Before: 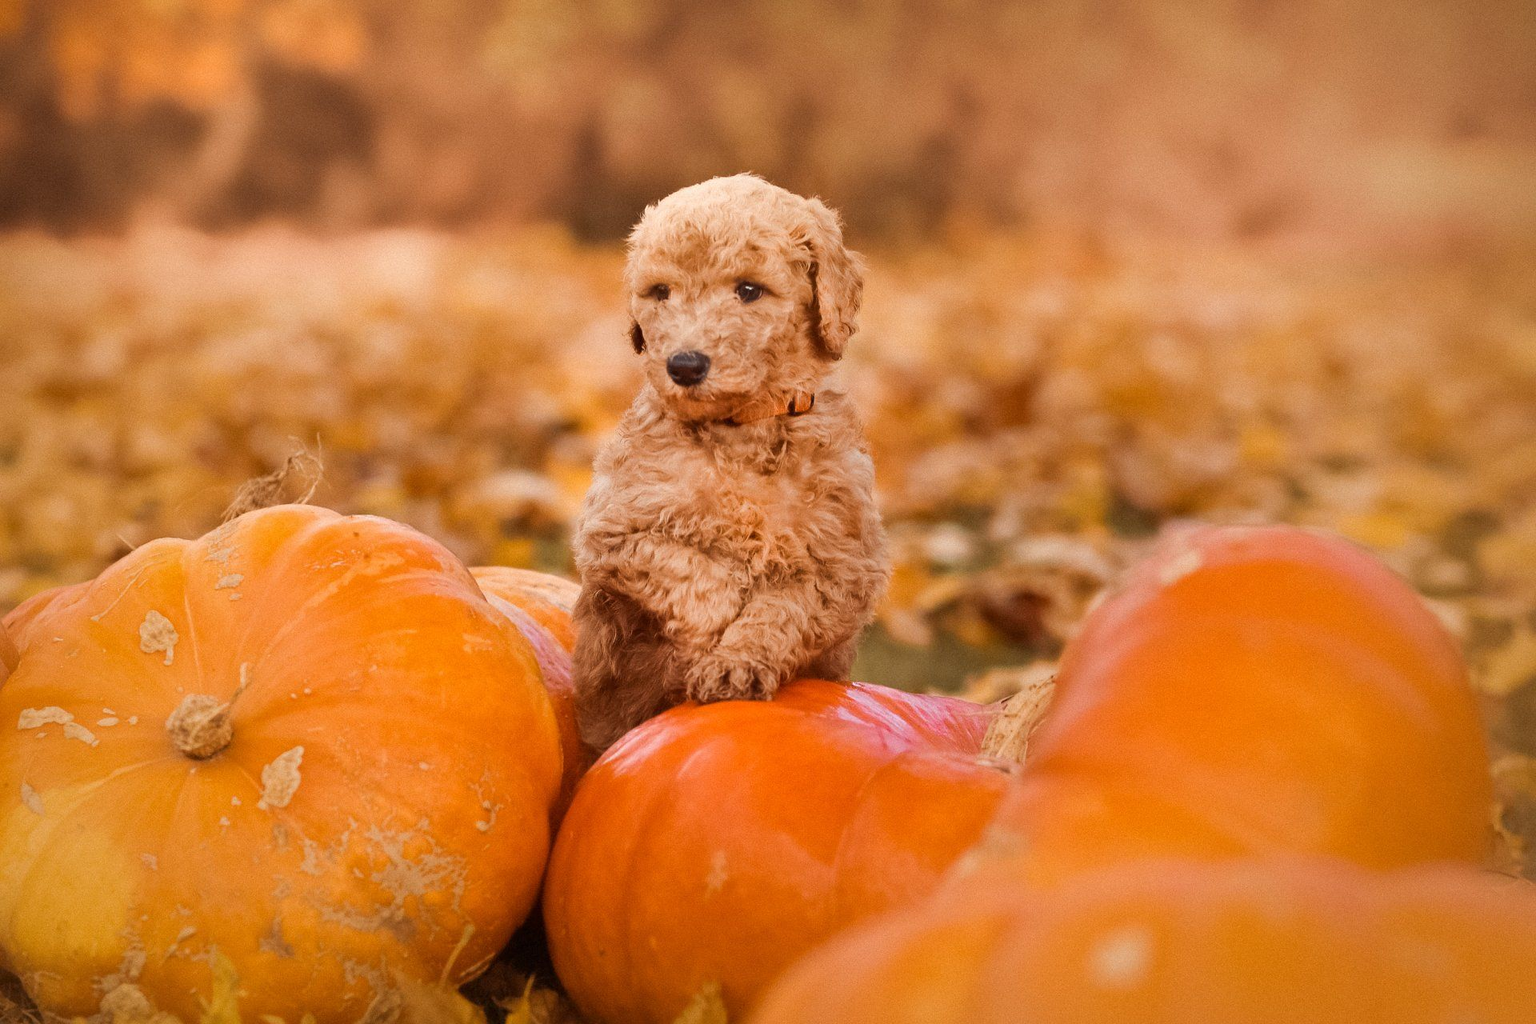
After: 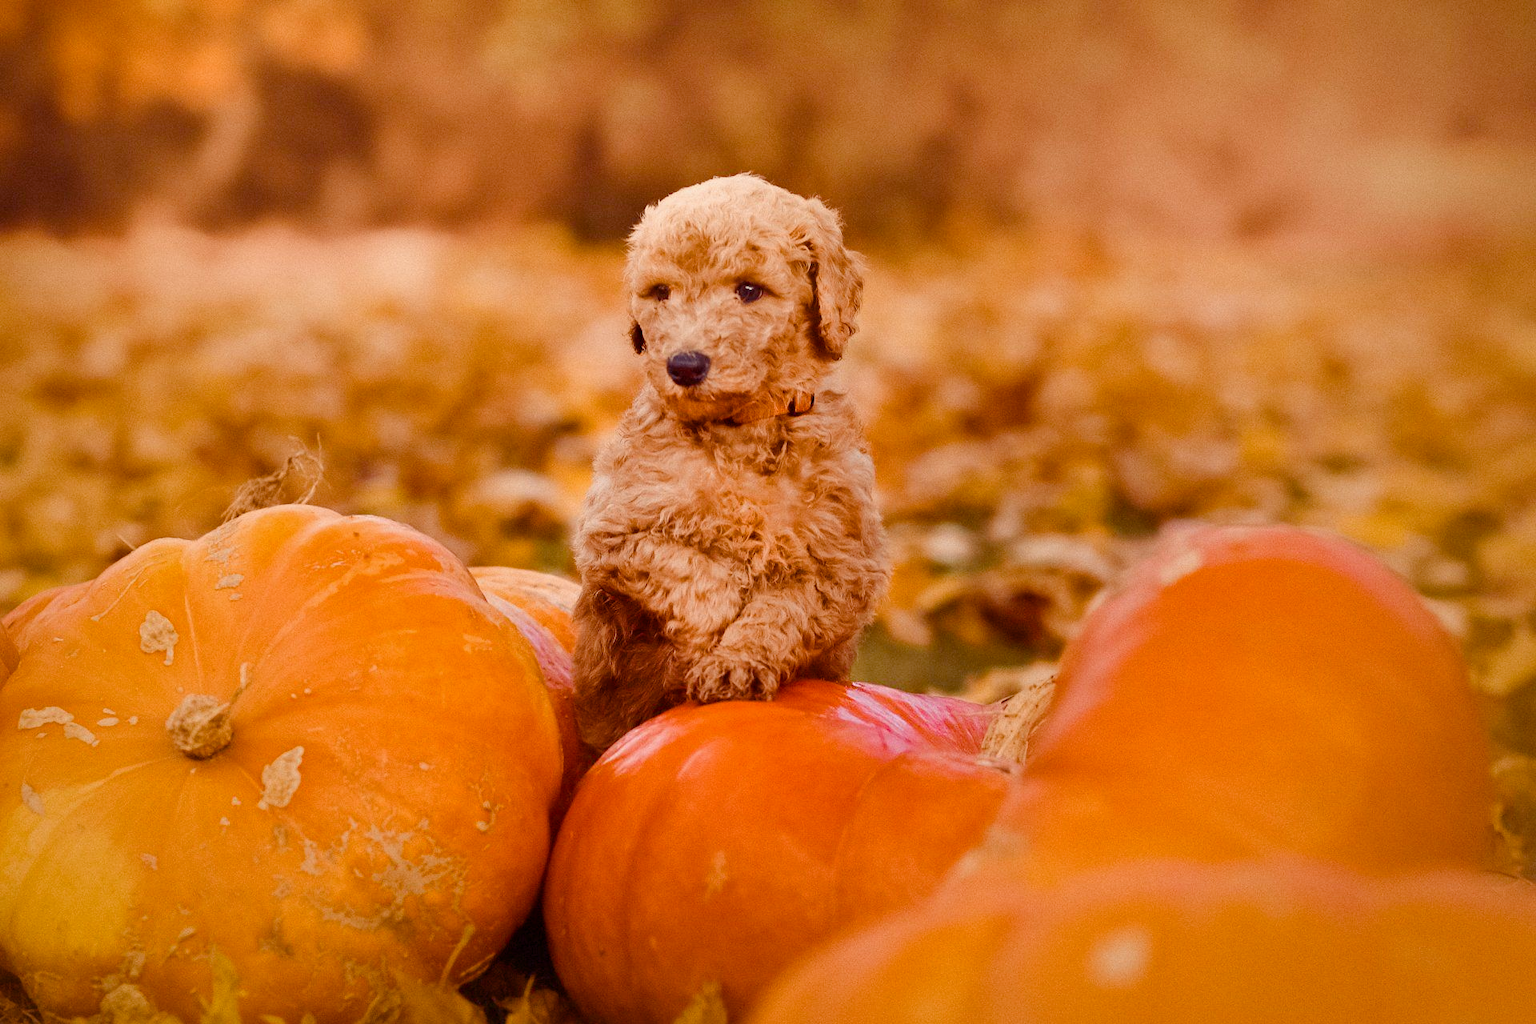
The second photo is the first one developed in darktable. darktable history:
color balance rgb: shadows lift › luminance -21.561%, shadows lift › chroma 8.914%, shadows lift › hue 285.27°, highlights gain › chroma 1.035%, highlights gain › hue 52.37°, perceptual saturation grading › global saturation 20%, perceptual saturation grading › highlights -25.403%, perceptual saturation grading › shadows 50.54%, perceptual brilliance grading › global brilliance -0.916%, perceptual brilliance grading › highlights -1.275%, perceptual brilliance grading › mid-tones -0.662%, perceptual brilliance grading › shadows -0.579%
